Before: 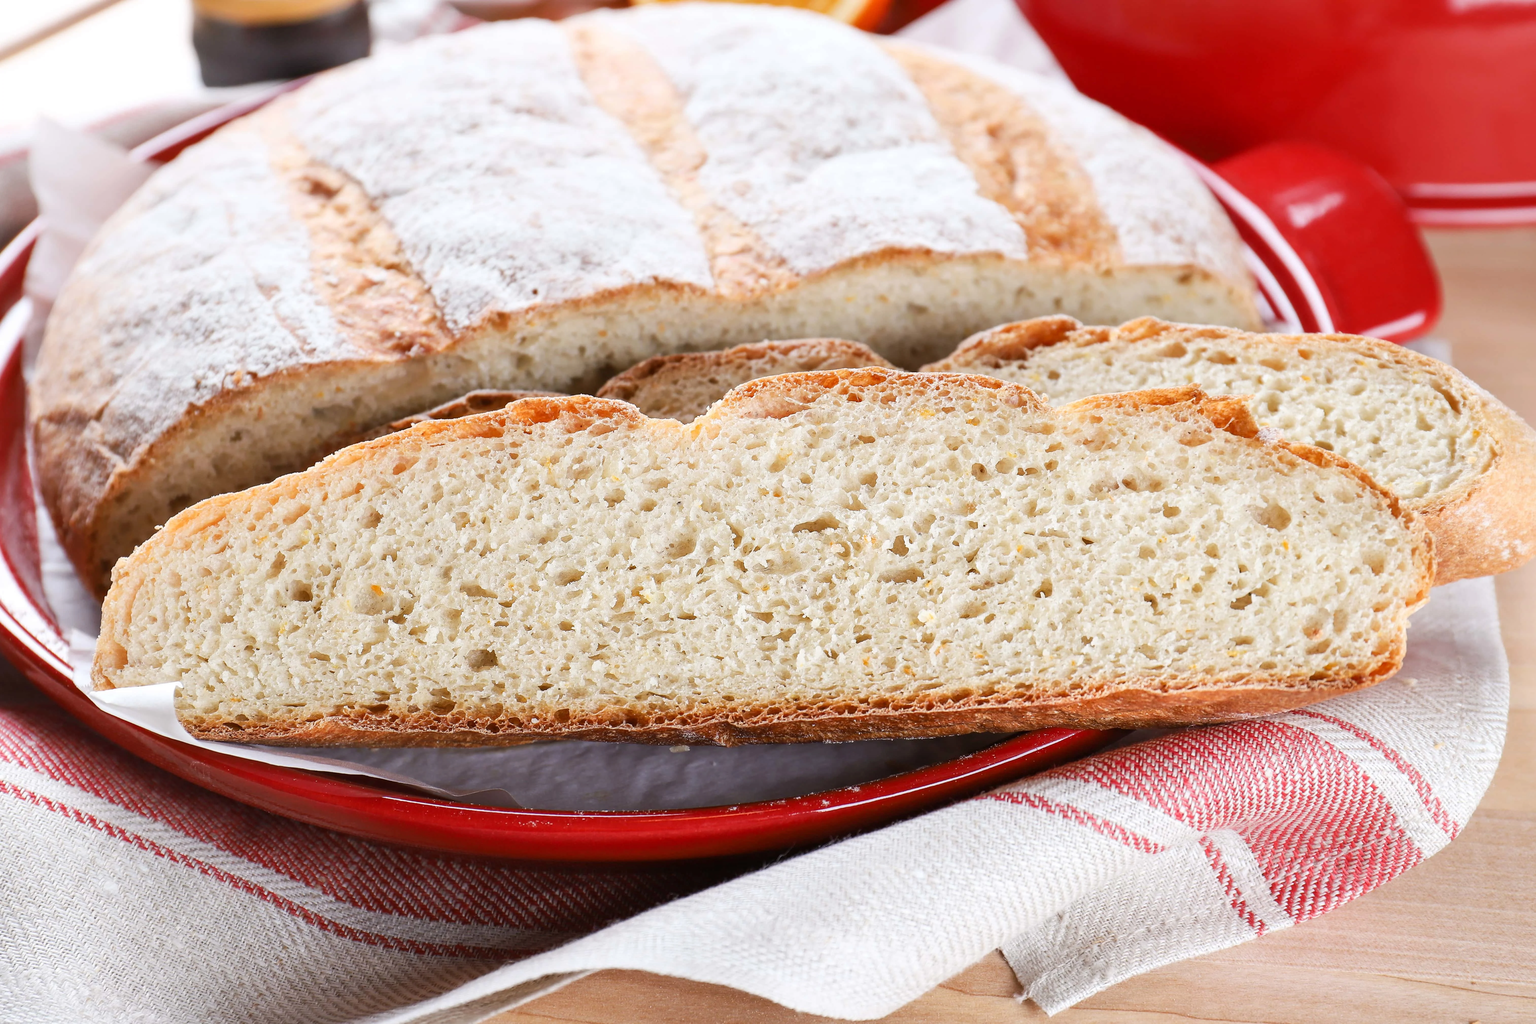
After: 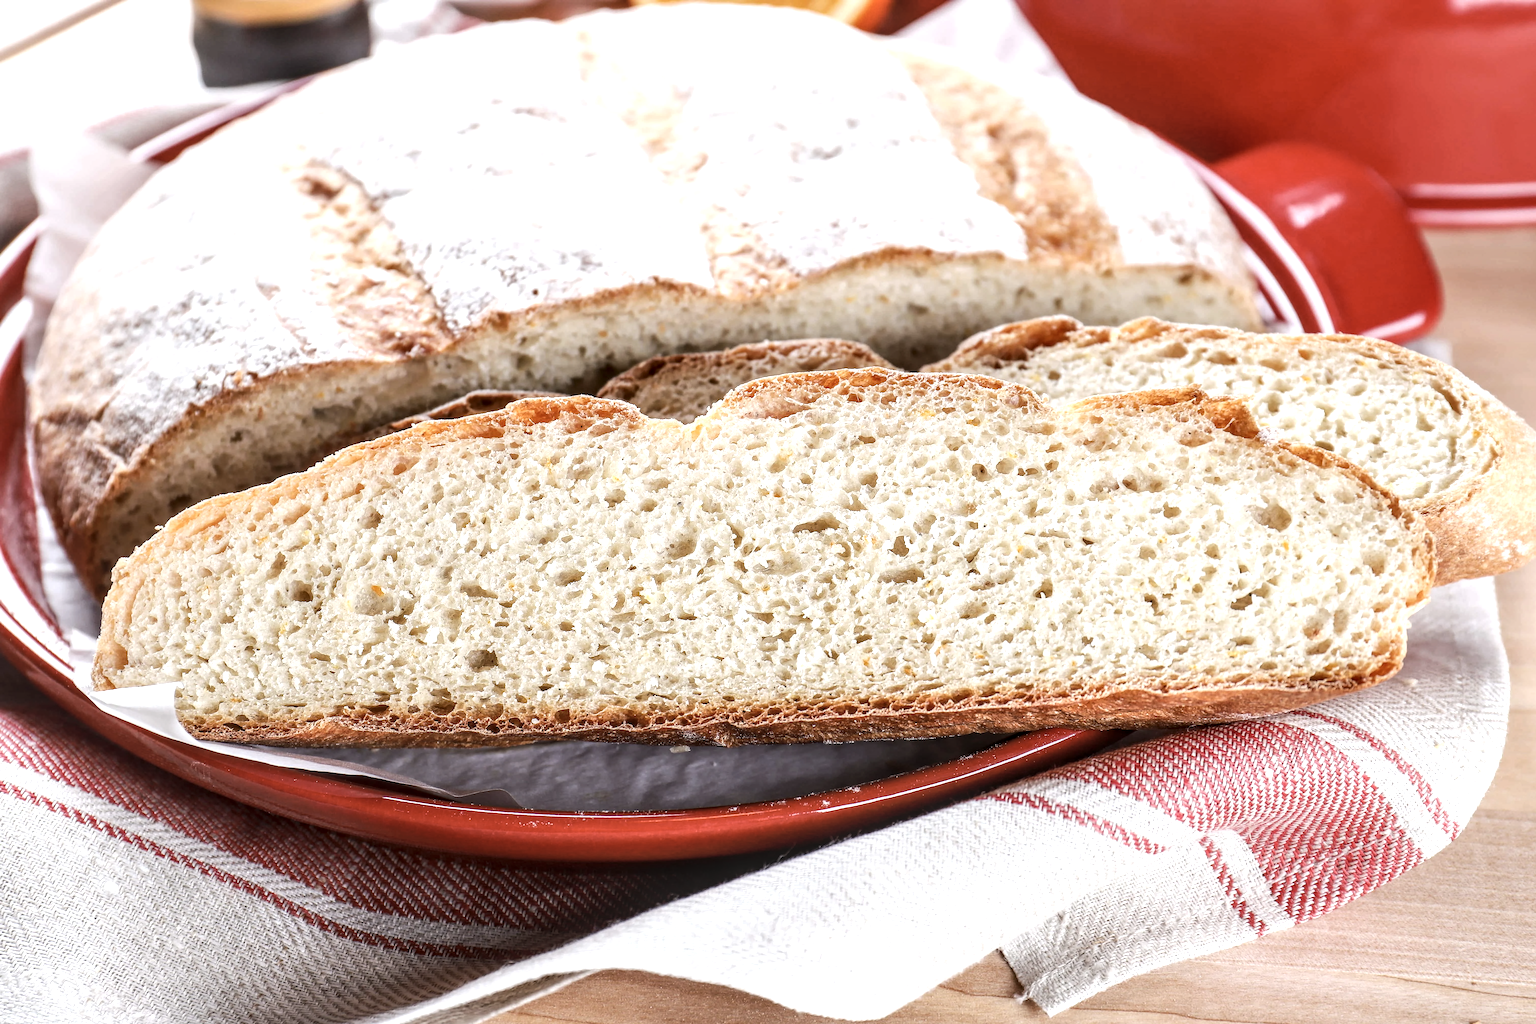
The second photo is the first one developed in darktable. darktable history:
local contrast: highlights 61%, detail 143%, midtone range 0.428
tone equalizer: -8 EV -0.417 EV, -7 EV -0.389 EV, -6 EV -0.333 EV, -5 EV -0.222 EV, -3 EV 0.222 EV, -2 EV 0.333 EV, -1 EV 0.389 EV, +0 EV 0.417 EV, edges refinement/feathering 500, mask exposure compensation -1.57 EV, preserve details no
color correction: saturation 0.8
